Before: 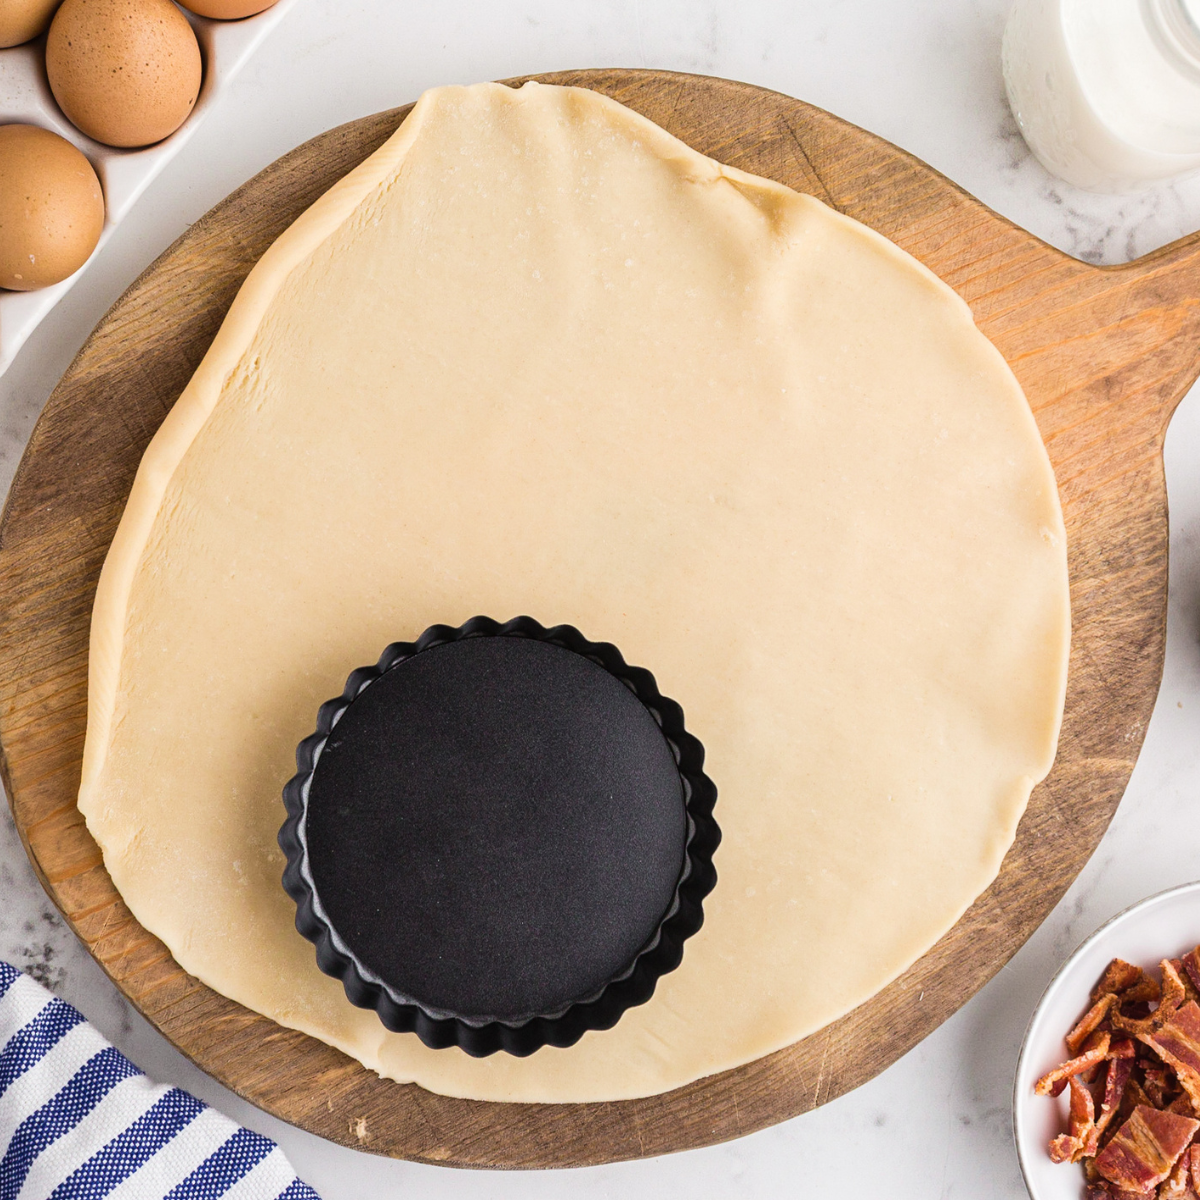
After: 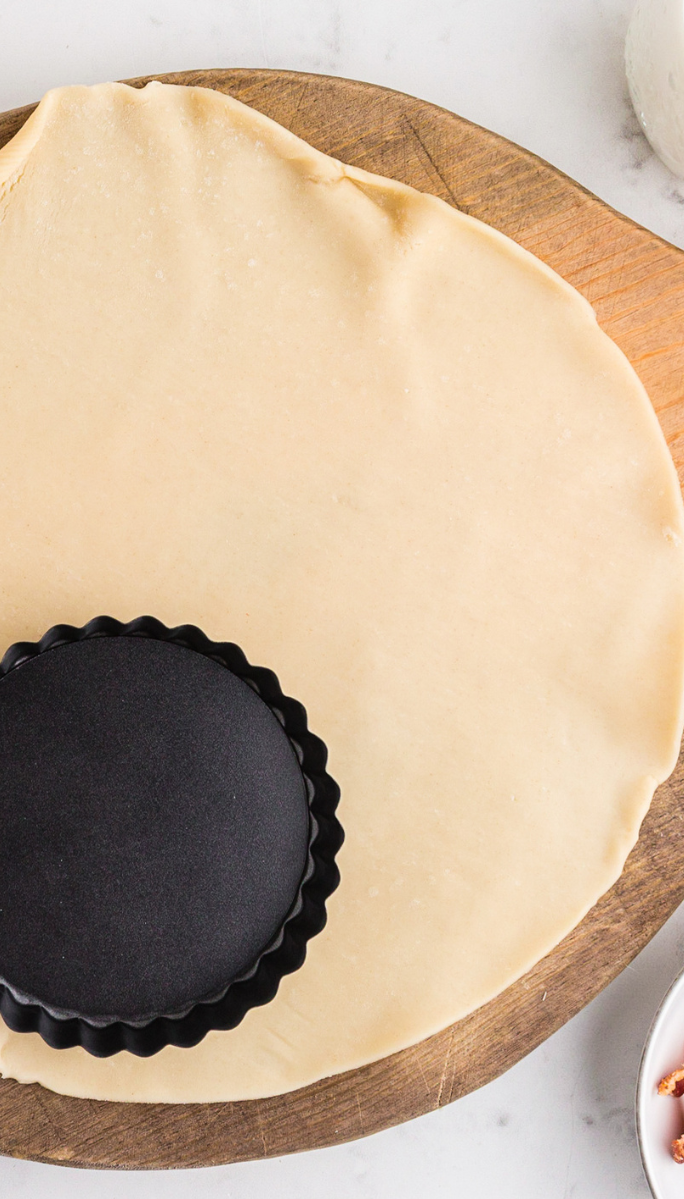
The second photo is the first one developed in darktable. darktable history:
crop: left 31.473%, top 0.015%, right 11.479%
